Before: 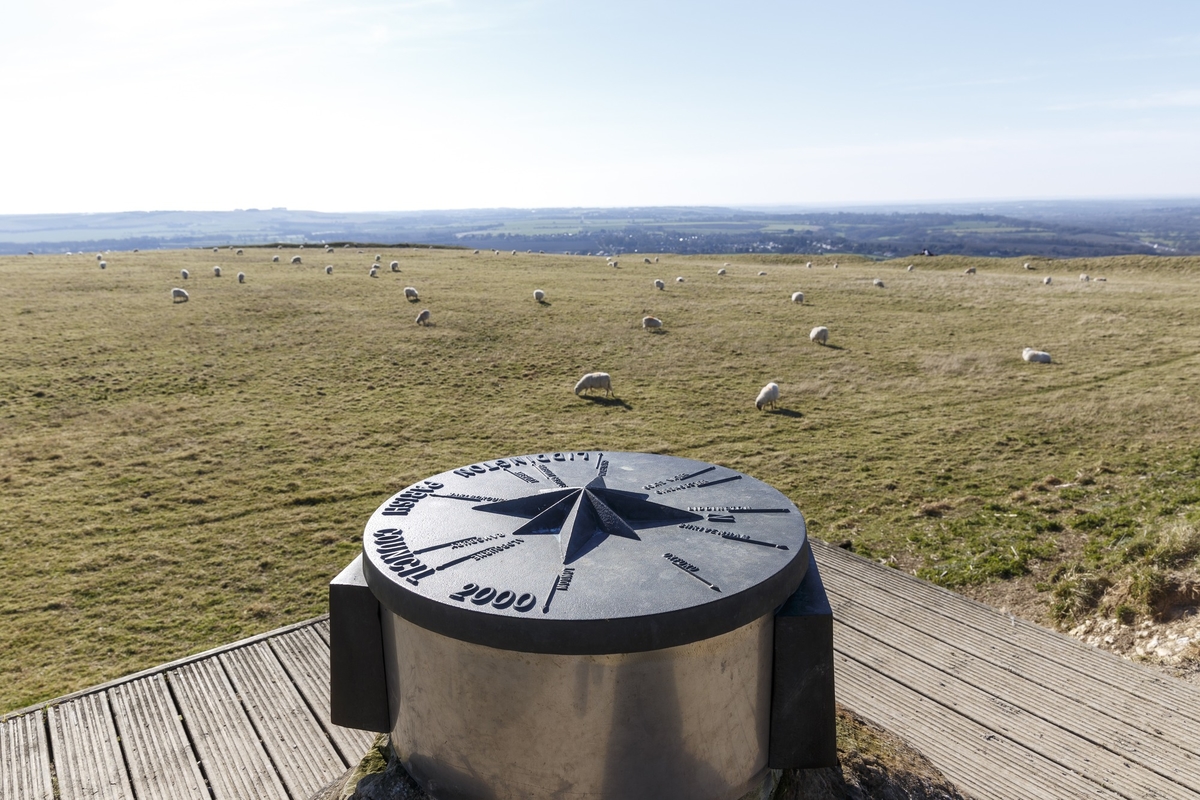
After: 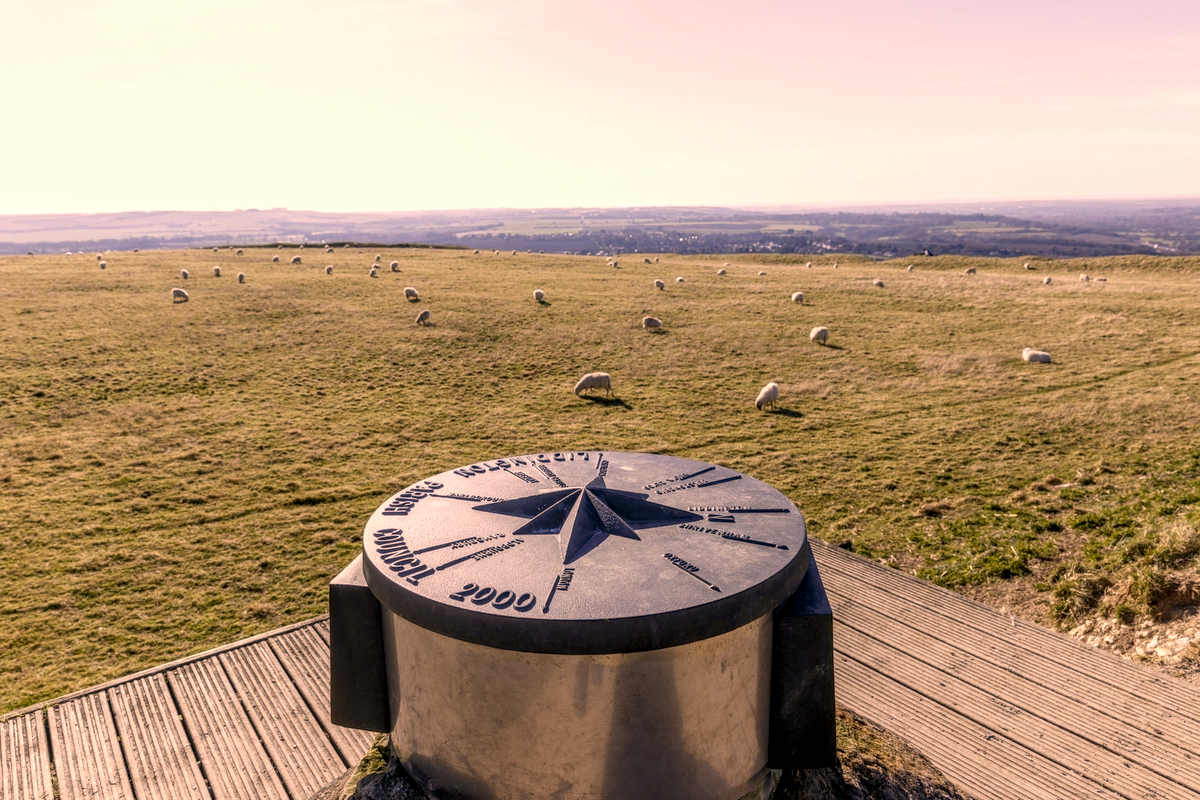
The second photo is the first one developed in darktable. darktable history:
local contrast: highlights 3%, shadows 6%, detail 134%
exposure: black level correction 0.009, exposure 0.111 EV, compensate highlight preservation false
color correction: highlights a* 17.84, highlights b* 18.78
